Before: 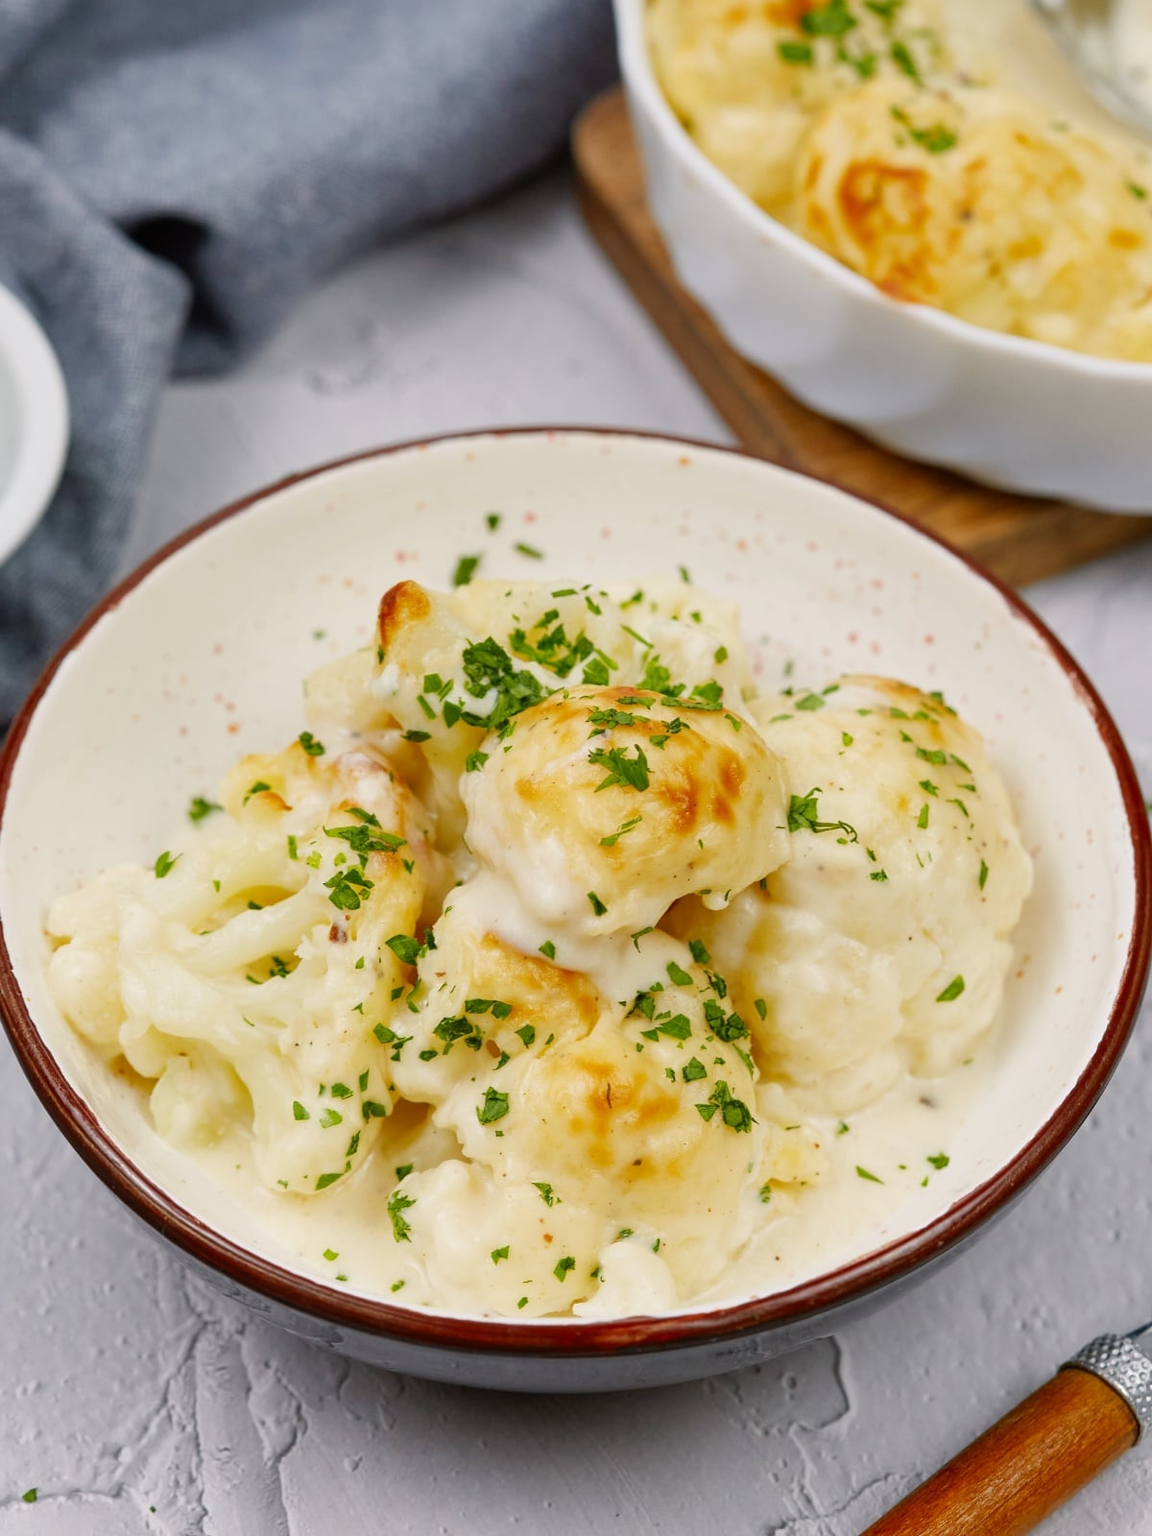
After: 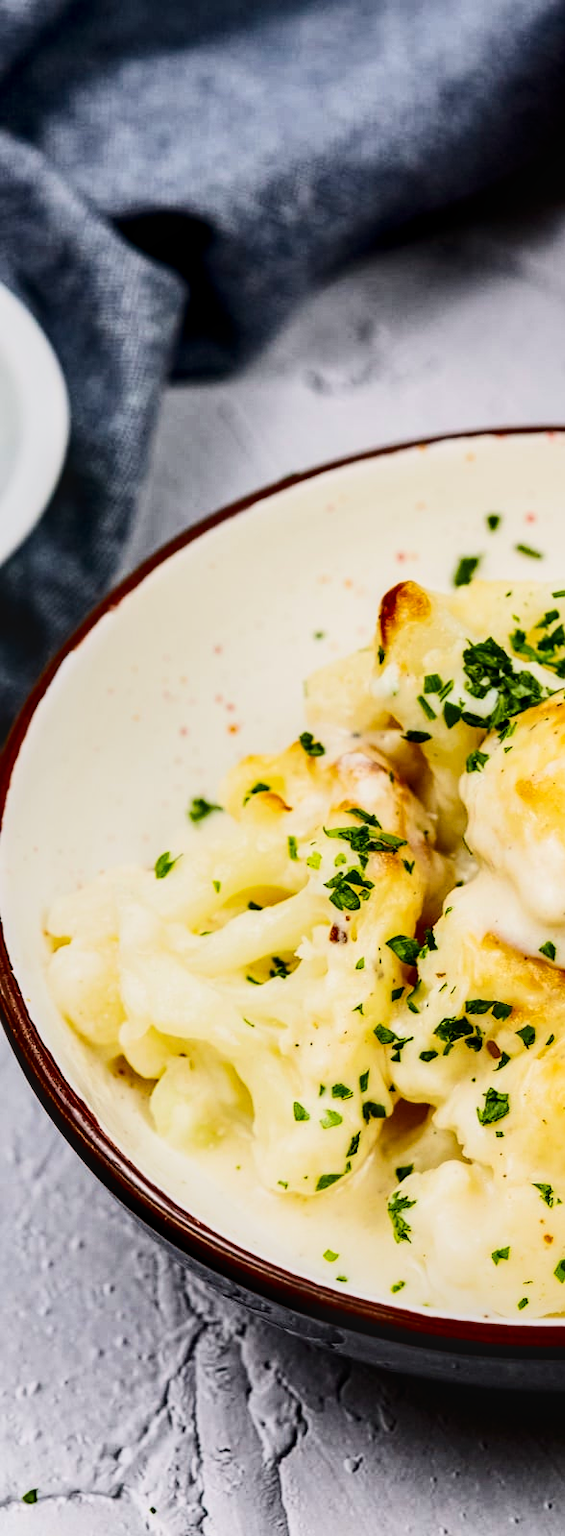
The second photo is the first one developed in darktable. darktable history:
contrast brightness saturation: contrast 0.32, brightness -0.08, saturation 0.17
crop and rotate: left 0%, top 0%, right 50.845%
haze removal: strength 0.29, distance 0.25, compatibility mode true, adaptive false
filmic rgb: black relative exposure -5 EV, hardness 2.88, contrast 1.4, highlights saturation mix -20%
local contrast: on, module defaults
